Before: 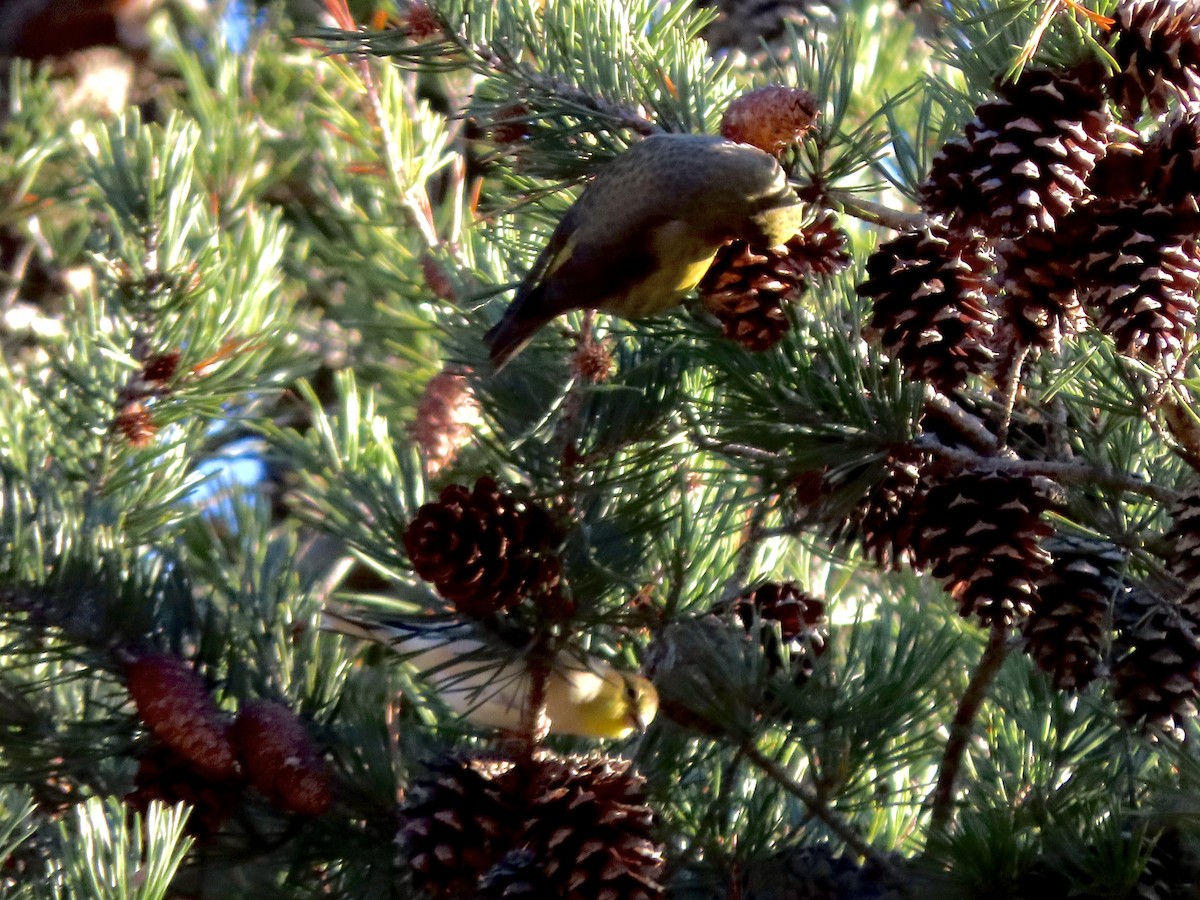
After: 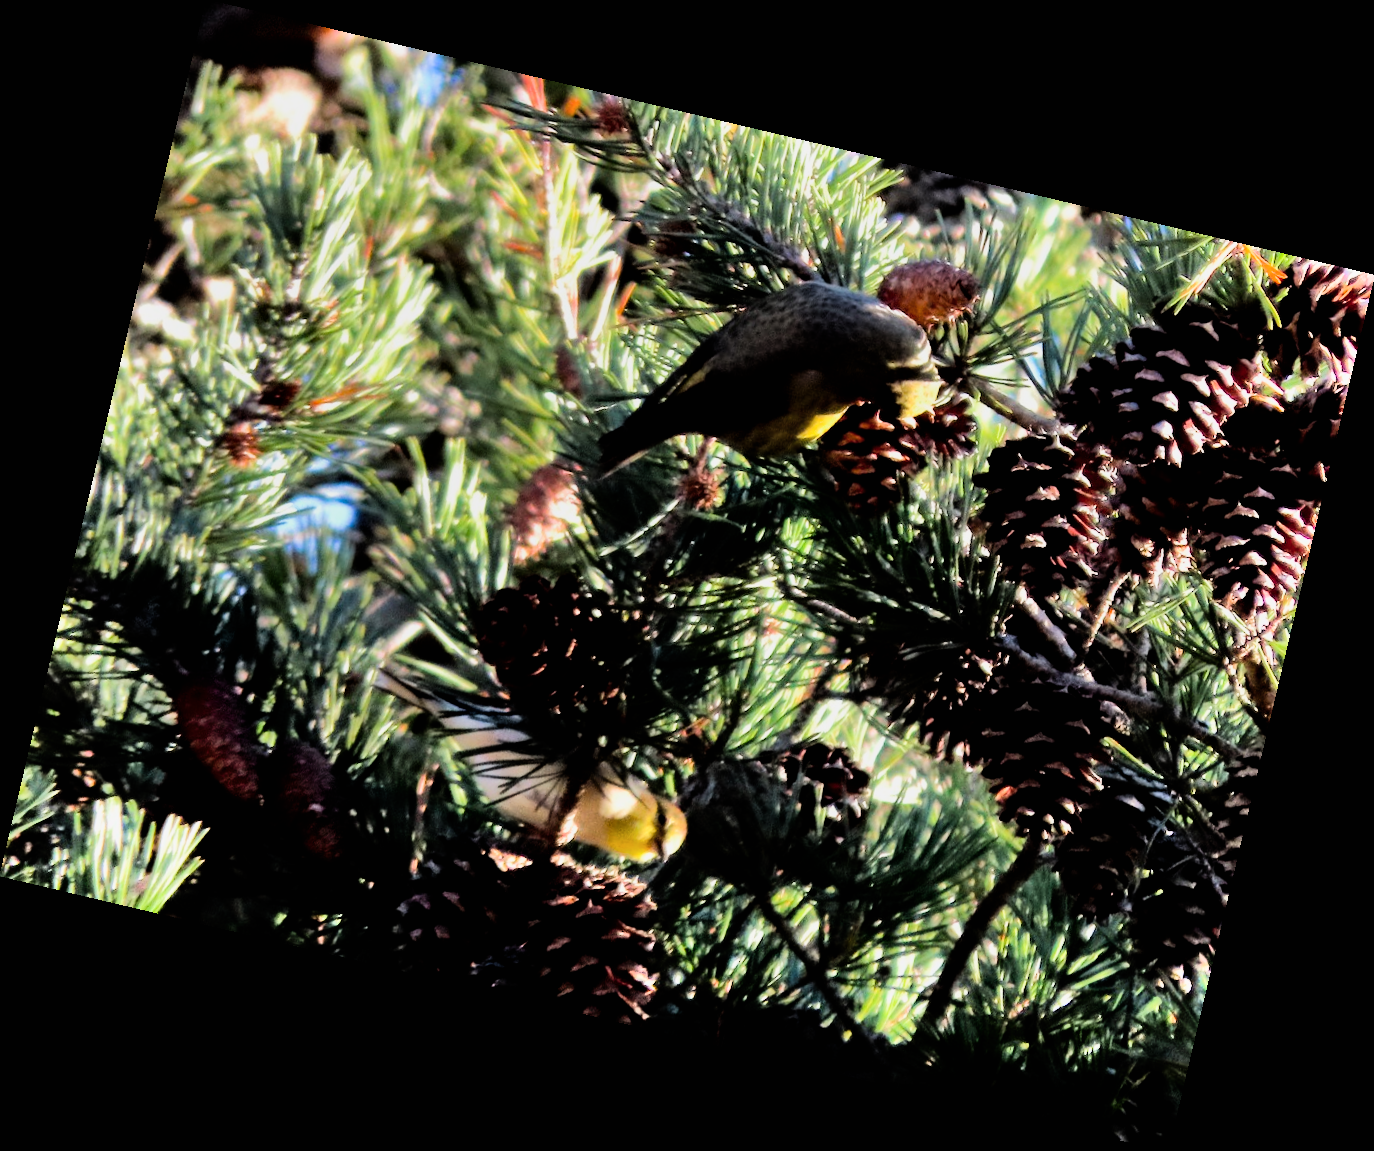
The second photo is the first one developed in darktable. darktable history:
rotate and perspective: rotation 13.27°, automatic cropping off
shadows and highlights: low approximation 0.01, soften with gaussian
filmic rgb: black relative exposure -5 EV, white relative exposure 3.5 EV, hardness 3.19, contrast 1.4, highlights saturation mix -50%
